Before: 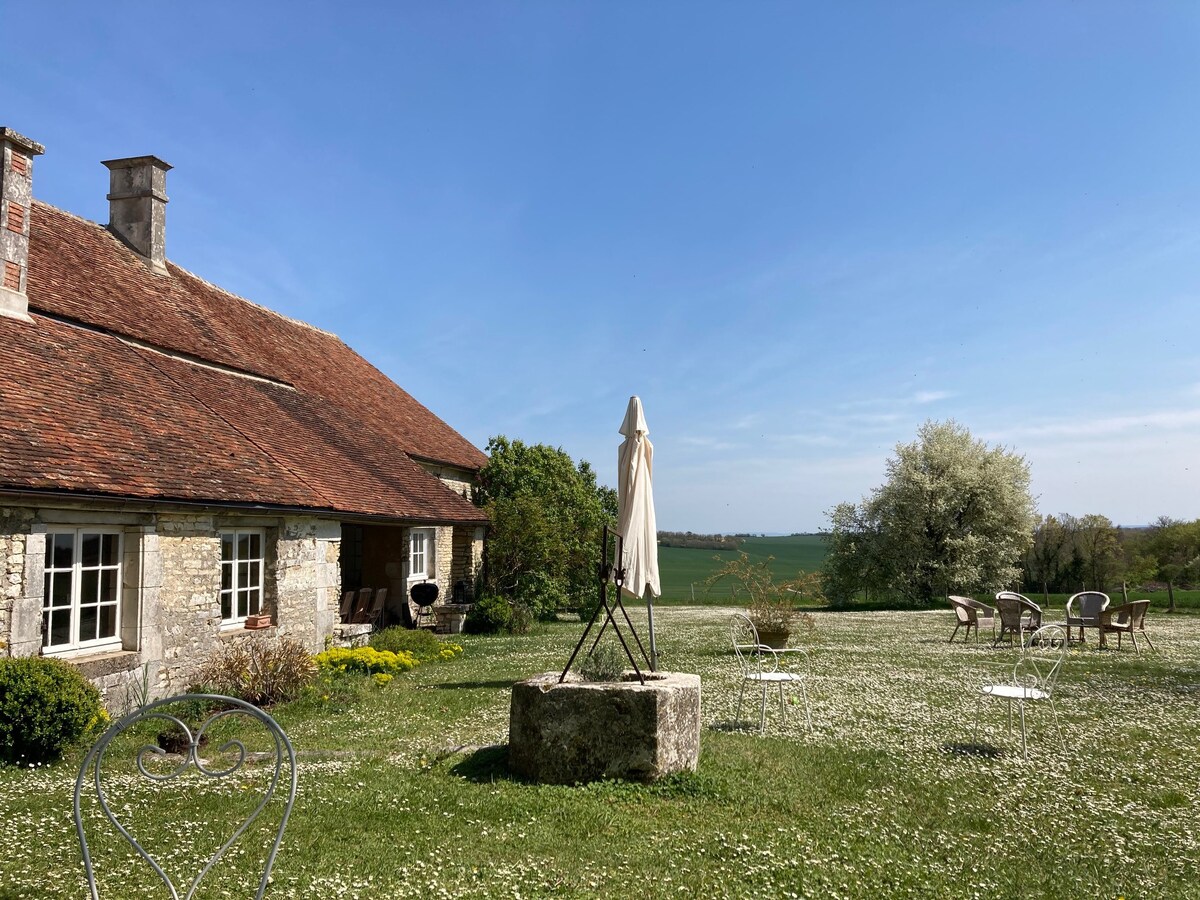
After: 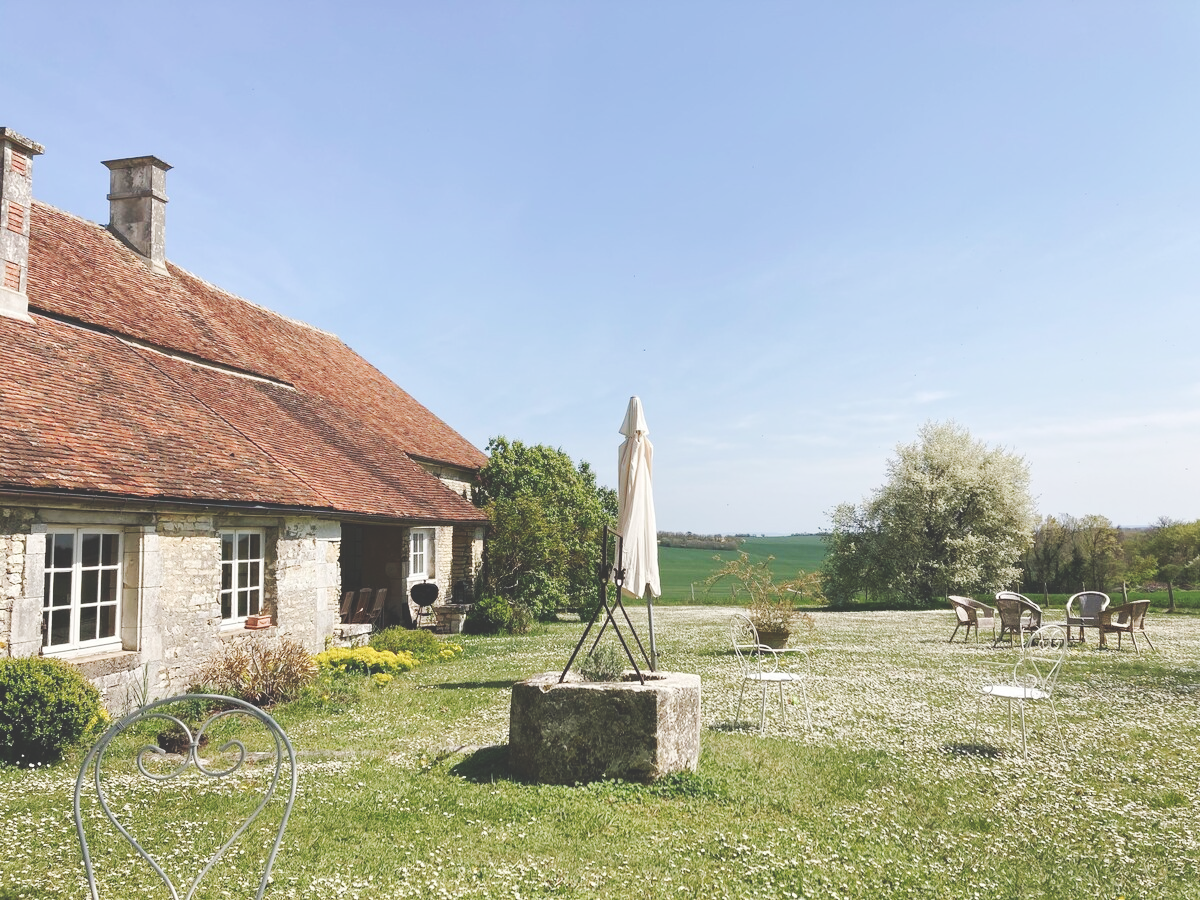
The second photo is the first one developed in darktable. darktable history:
tone curve: curves: ch0 [(0, 0.026) (0.146, 0.158) (0.272, 0.34) (0.453, 0.627) (0.687, 0.829) (1, 1)], preserve colors none
exposure: black level correction -0.028, compensate highlight preservation false
